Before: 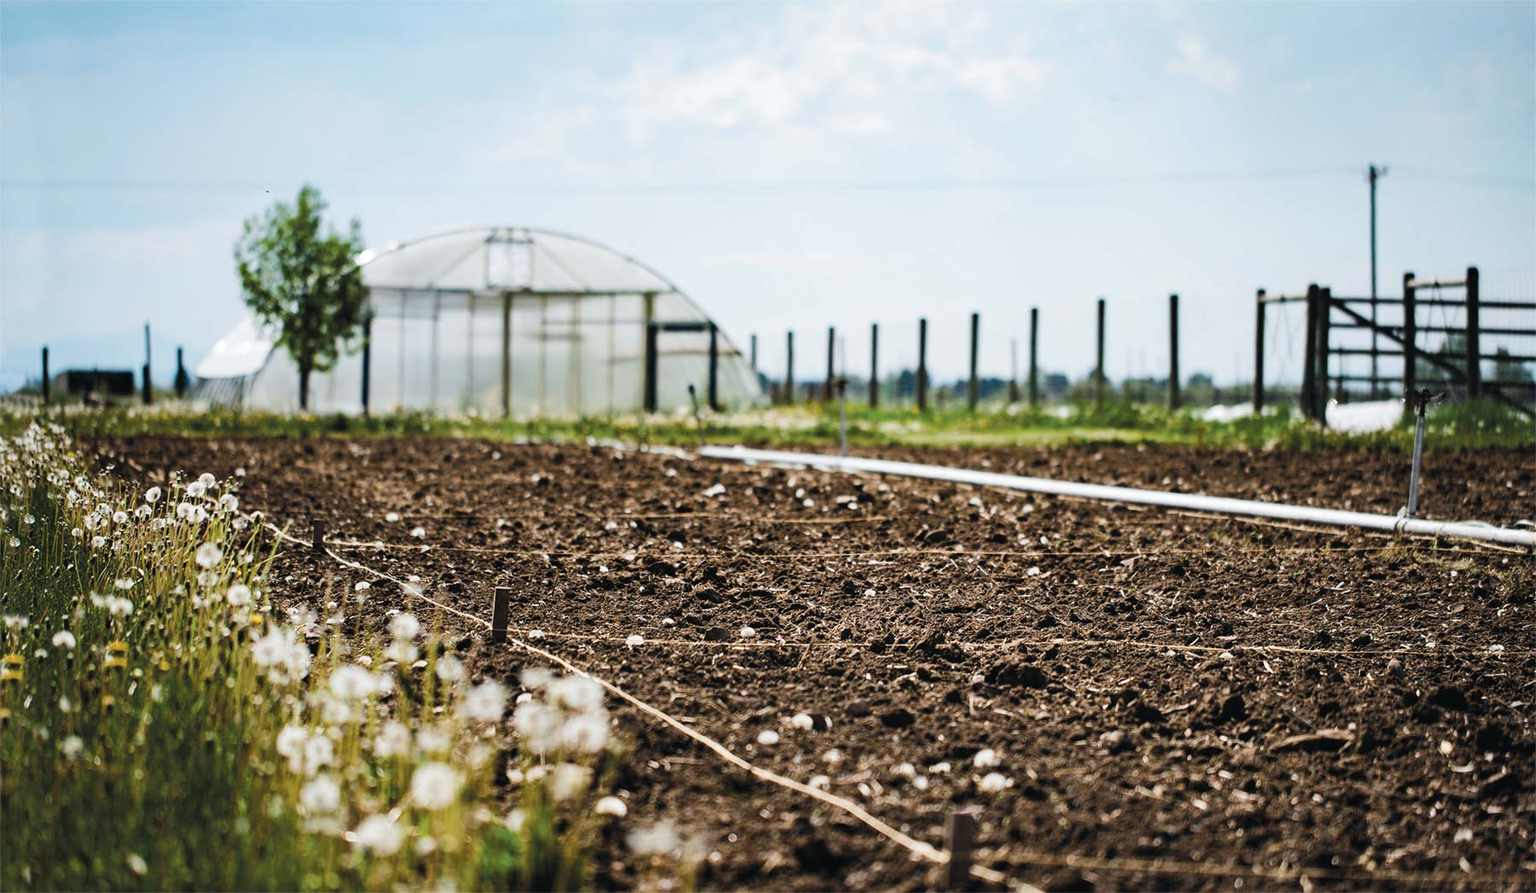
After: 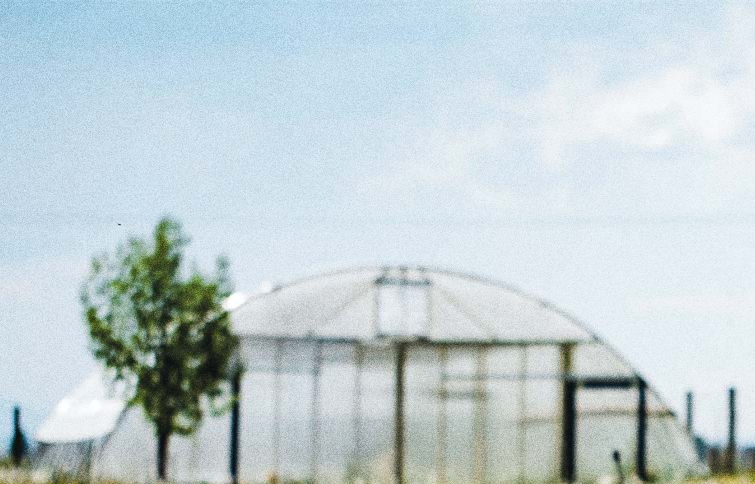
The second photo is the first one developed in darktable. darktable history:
crop and rotate: left 10.817%, top 0.062%, right 47.194%, bottom 53.626%
grain: strength 49.07%
